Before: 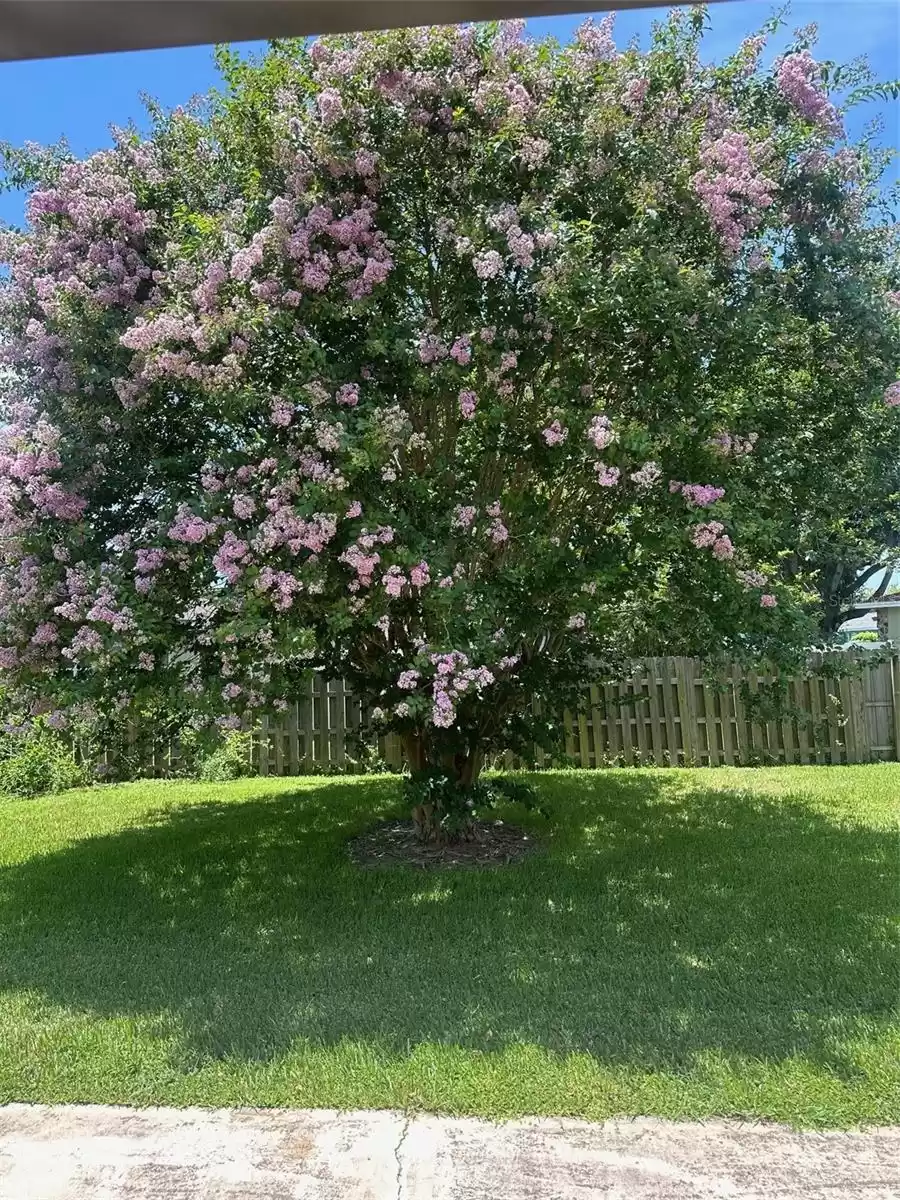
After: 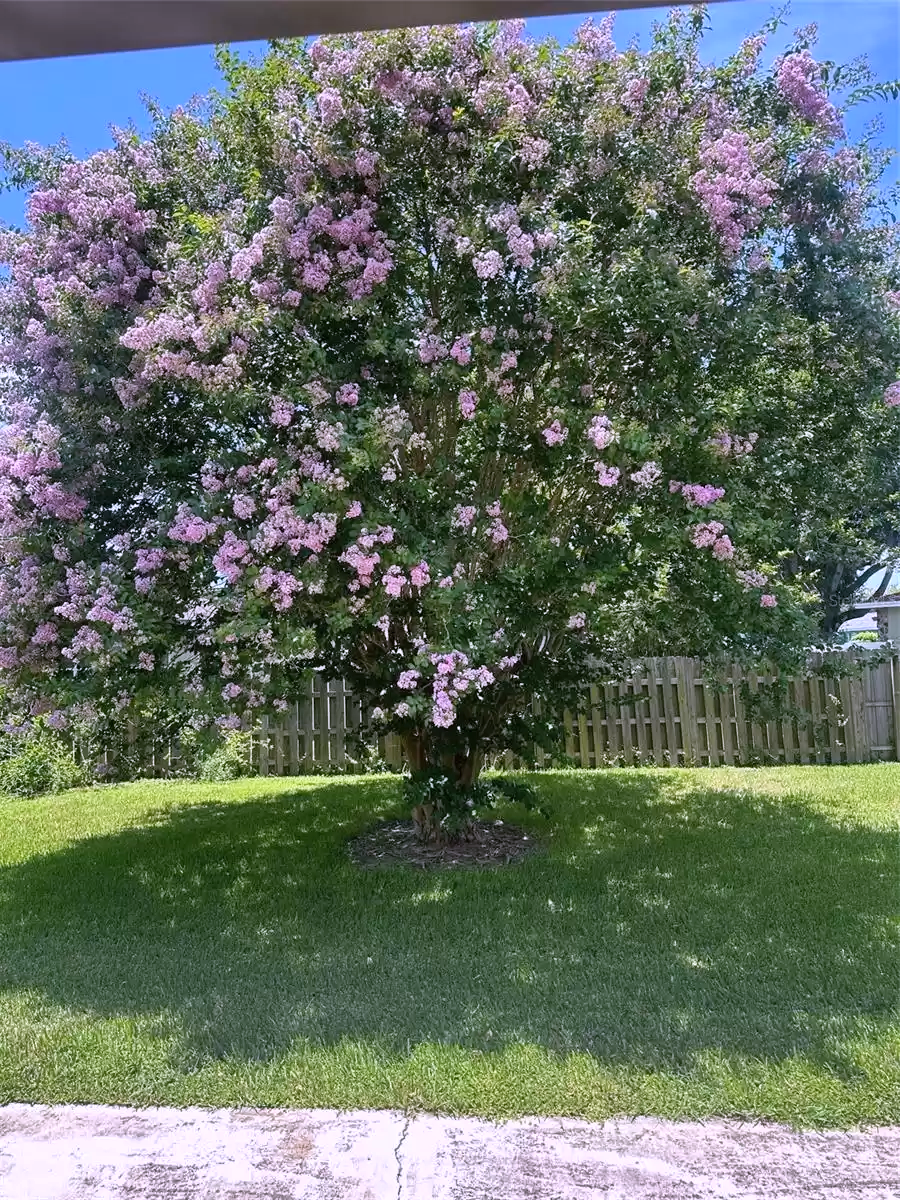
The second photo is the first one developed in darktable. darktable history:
shadows and highlights: highlights color adjustment 0%, low approximation 0.01, soften with gaussian
white balance: red 1.042, blue 1.17
